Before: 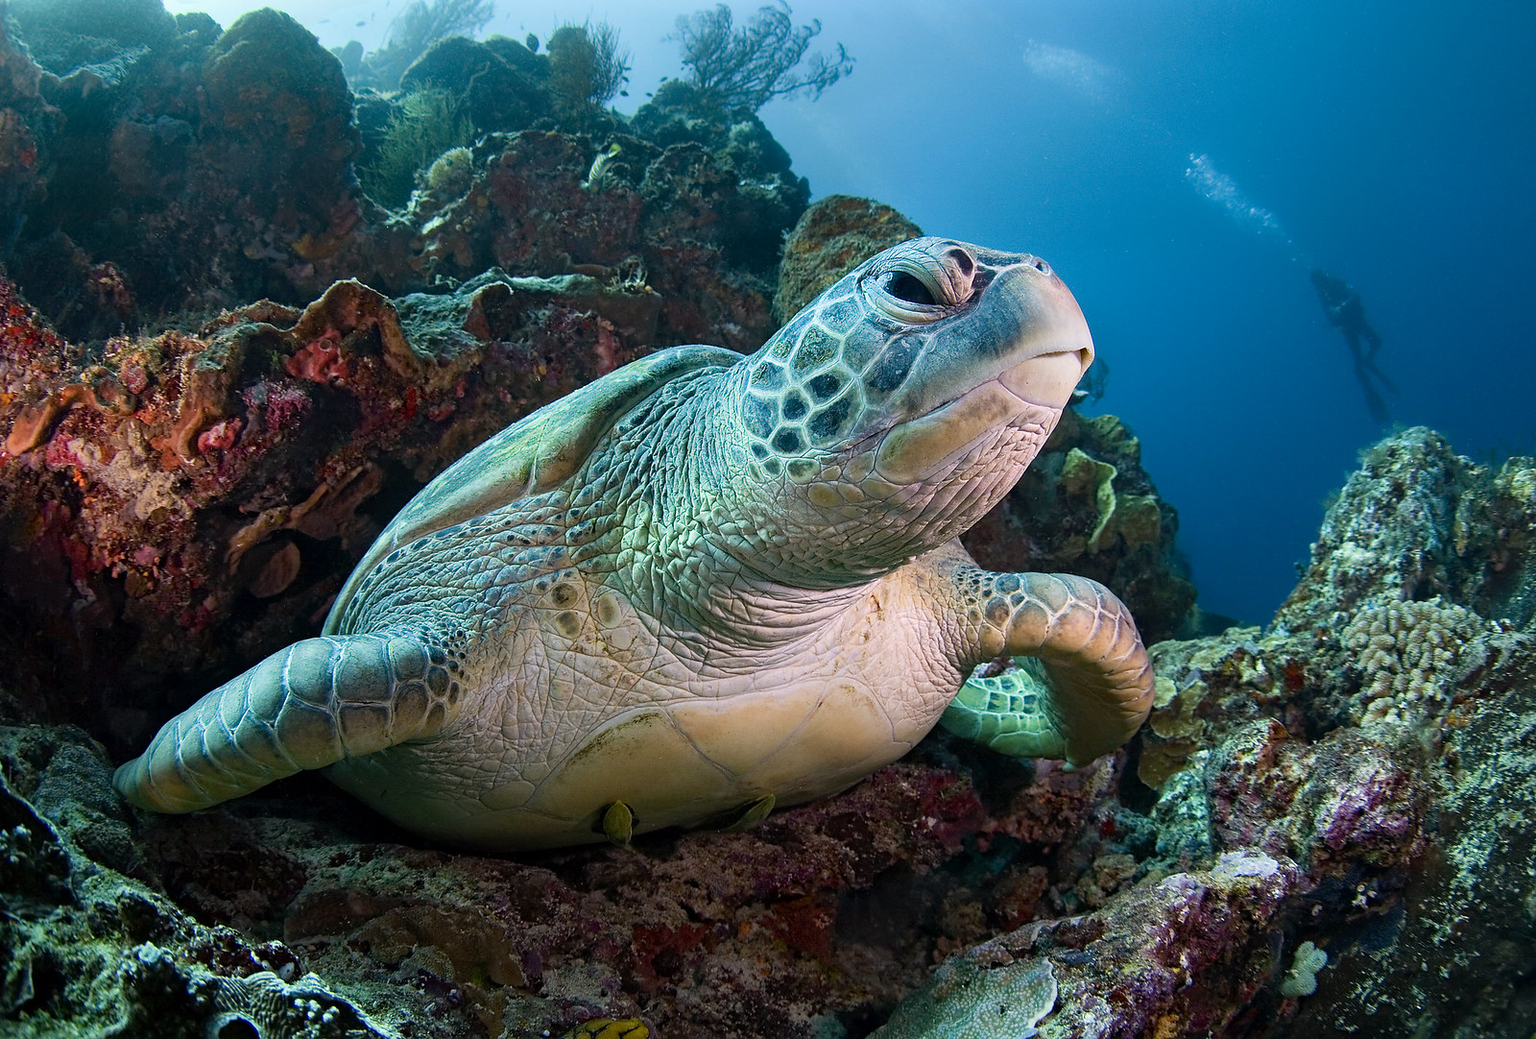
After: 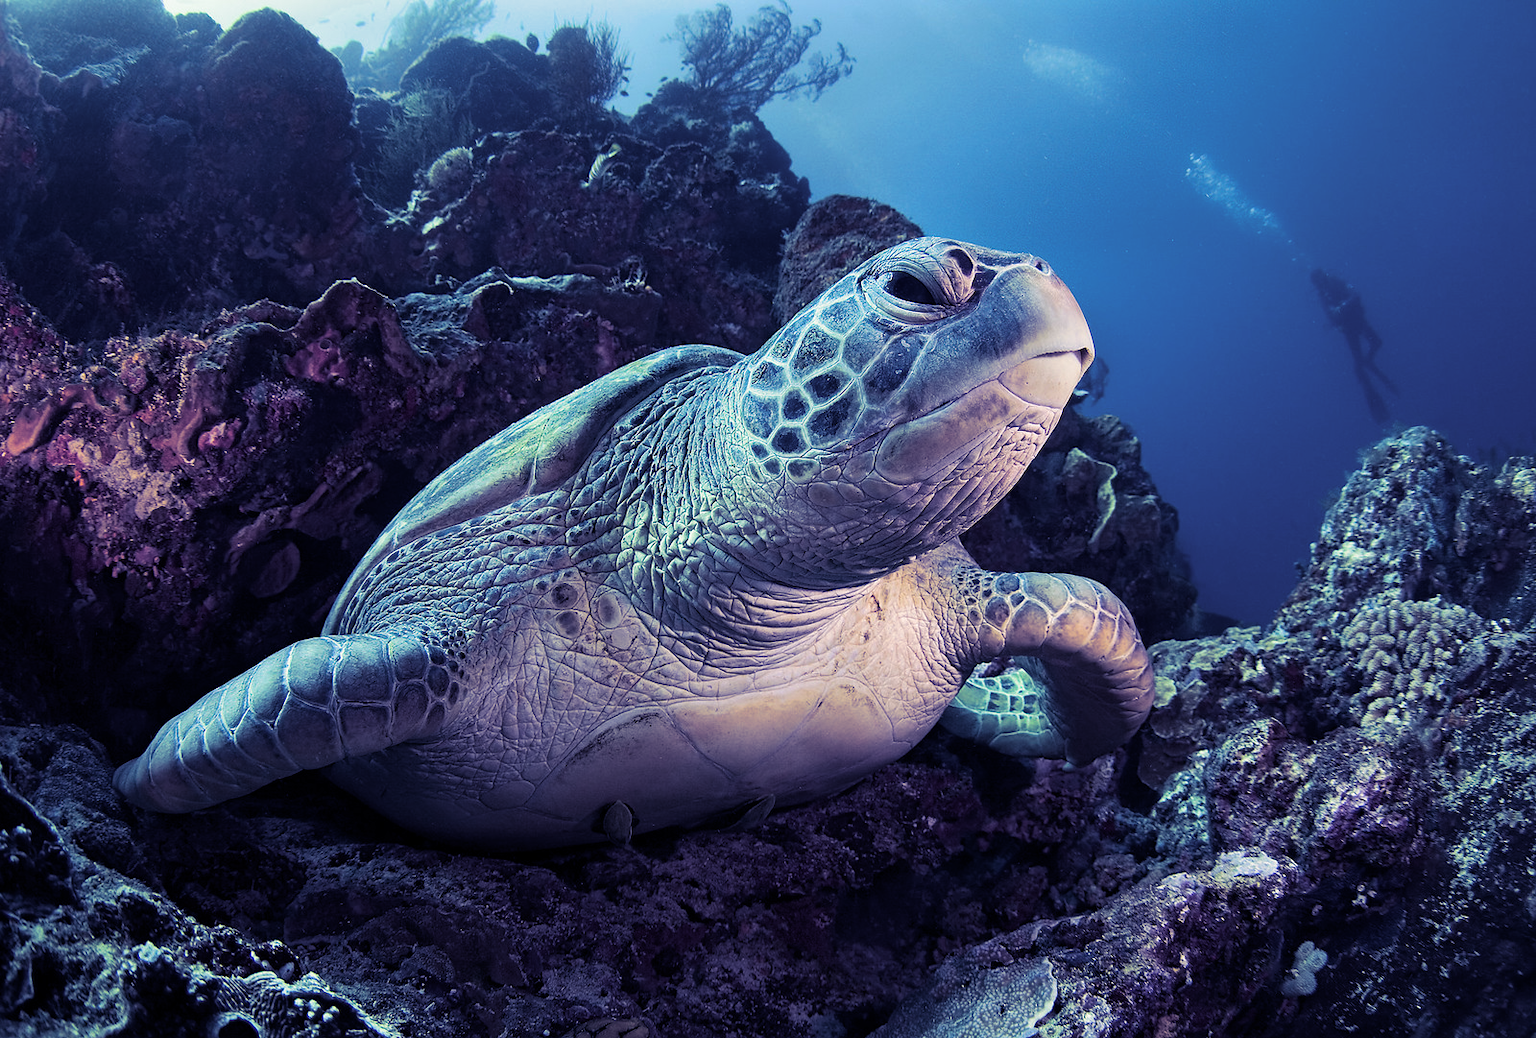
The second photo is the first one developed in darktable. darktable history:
split-toning: shadows › hue 242.67°, shadows › saturation 0.733, highlights › hue 45.33°, highlights › saturation 0.667, balance -53.304, compress 21.15%
